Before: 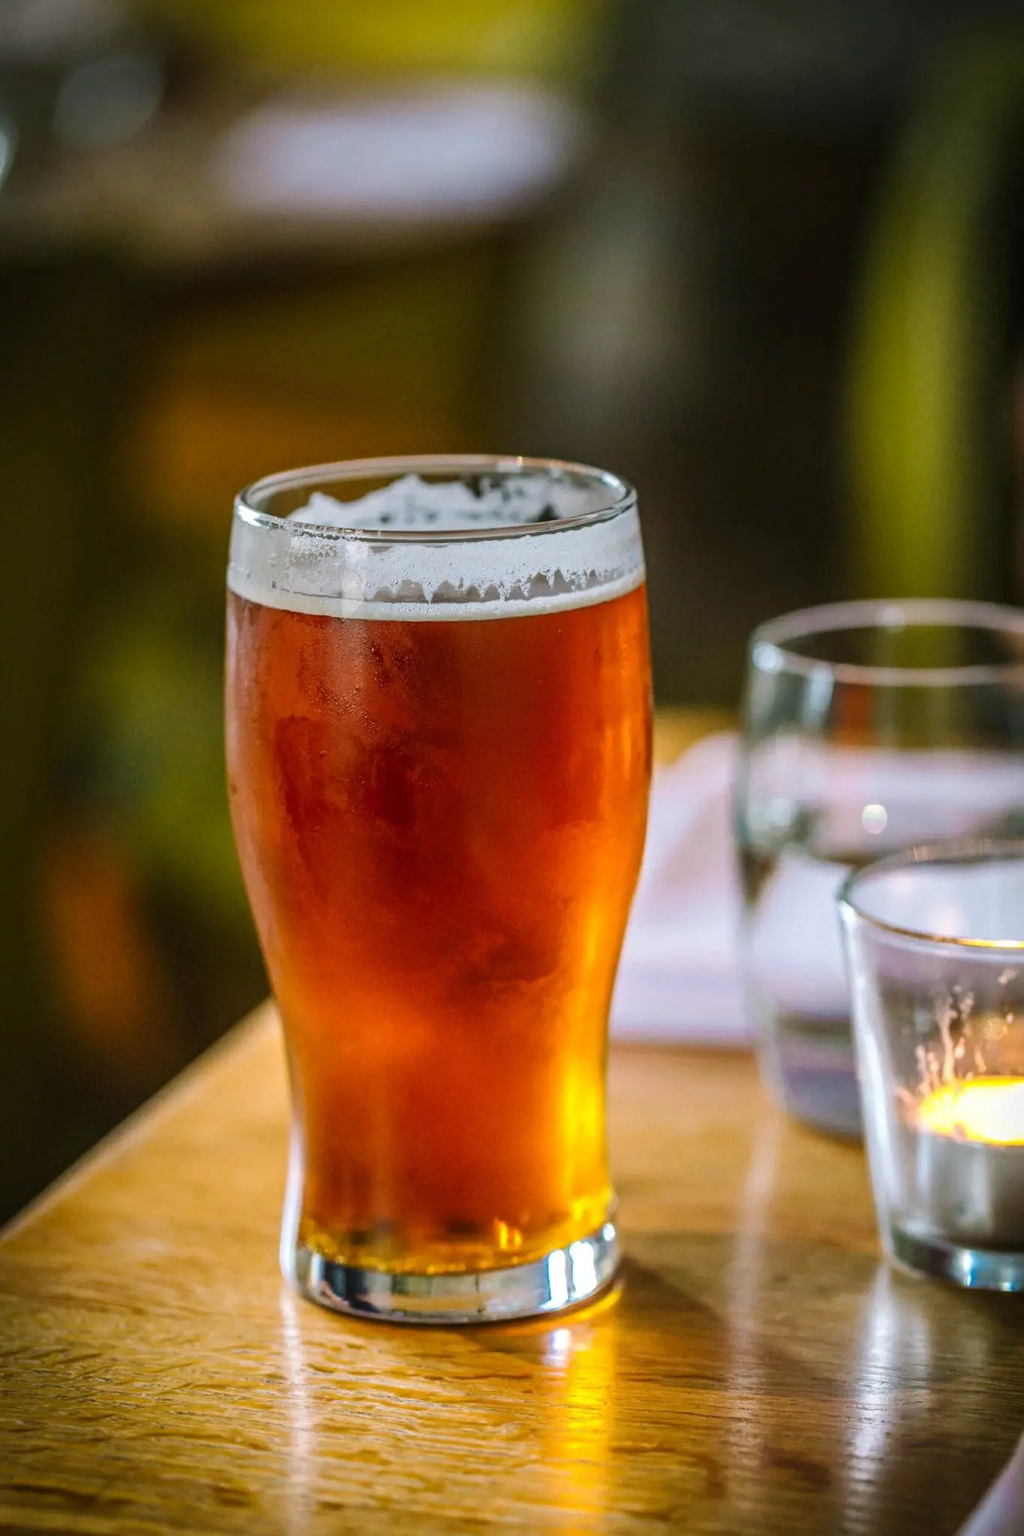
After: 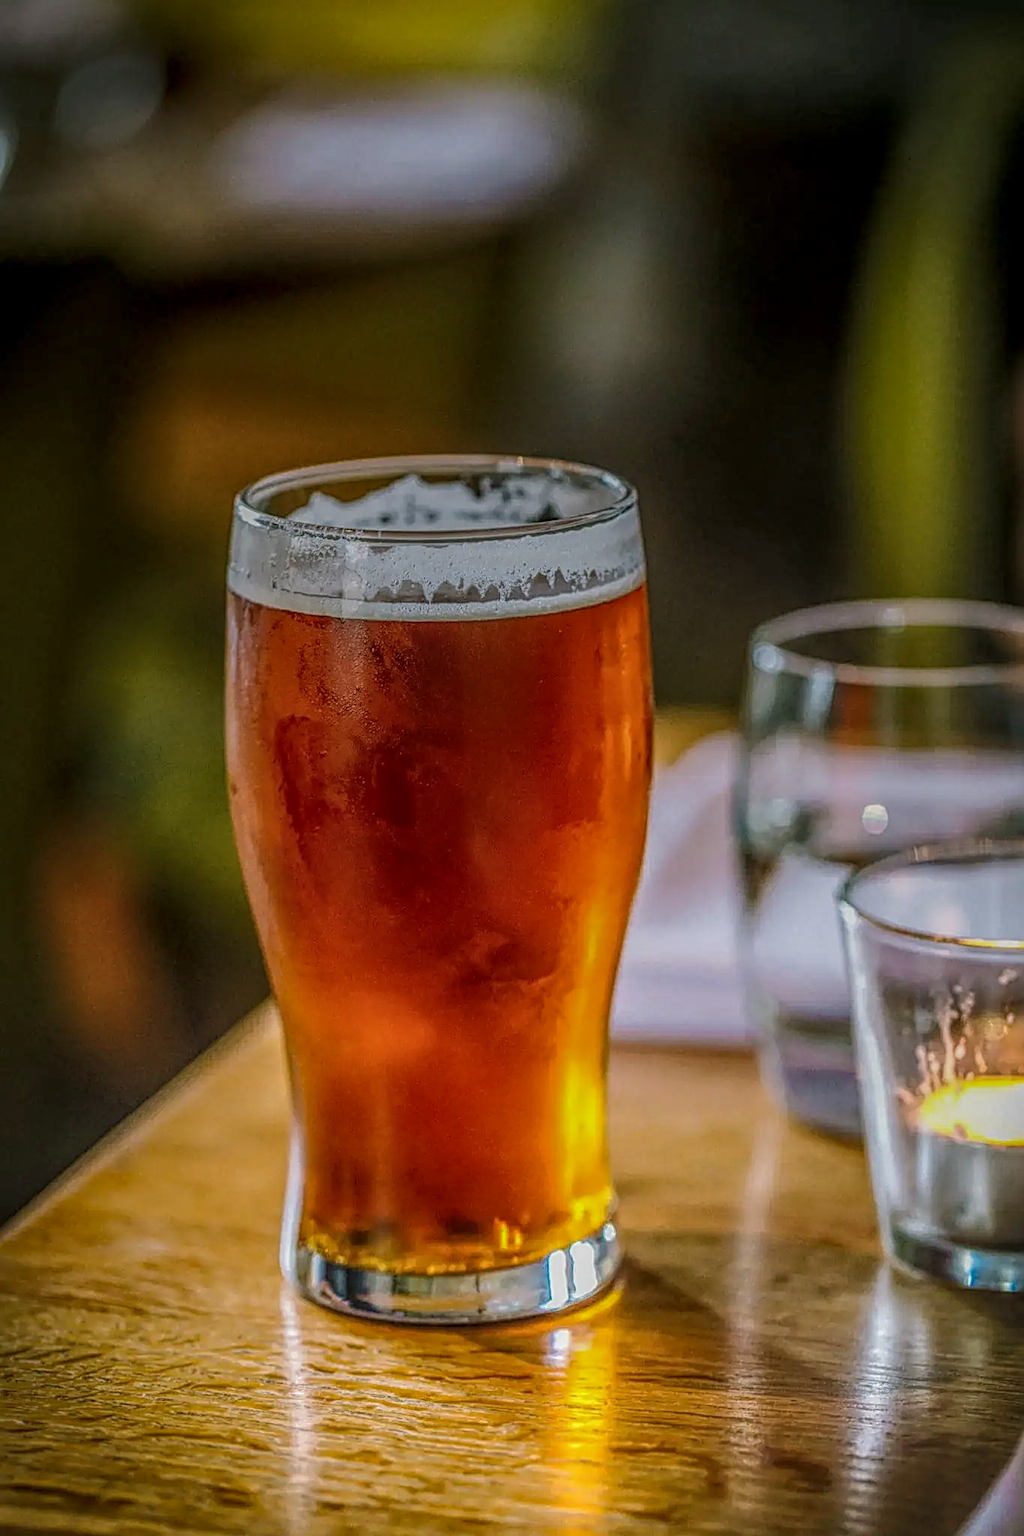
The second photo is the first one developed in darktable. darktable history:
local contrast: highlights 20%, shadows 30%, detail 200%, midtone range 0.2
graduated density: rotation 5.63°, offset 76.9
shadows and highlights: shadows -23.08, highlights 46.15, soften with gaussian
sharpen: radius 2.584, amount 0.688
